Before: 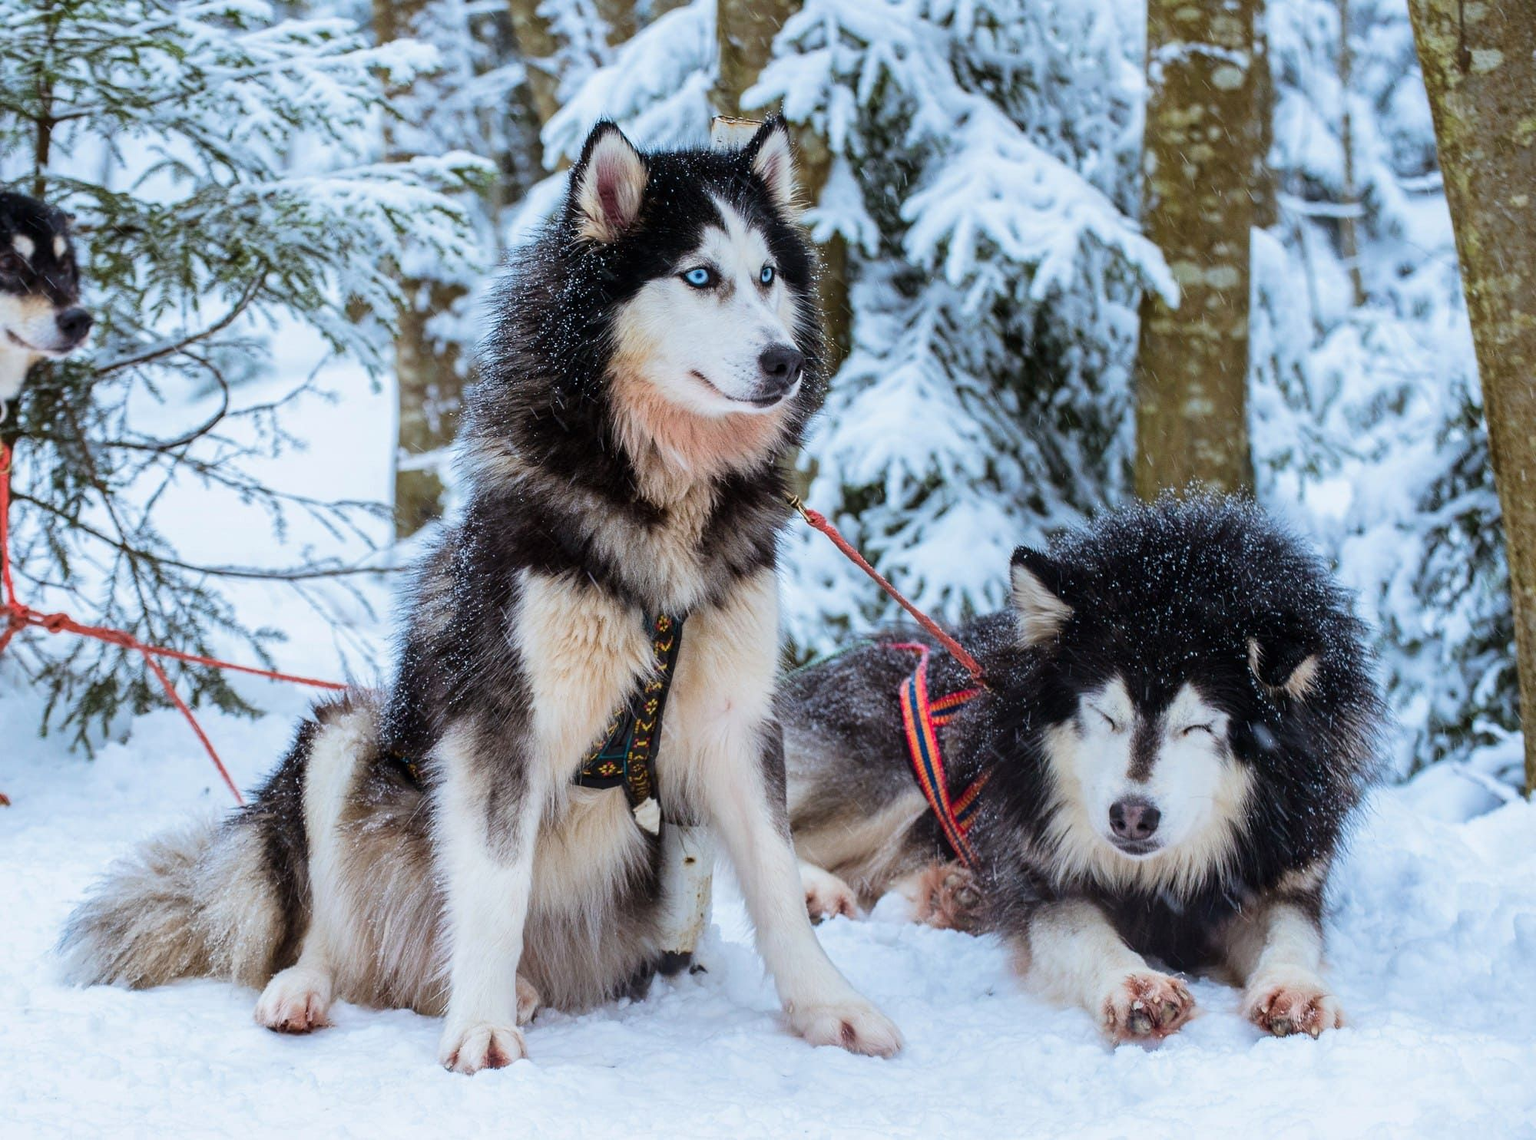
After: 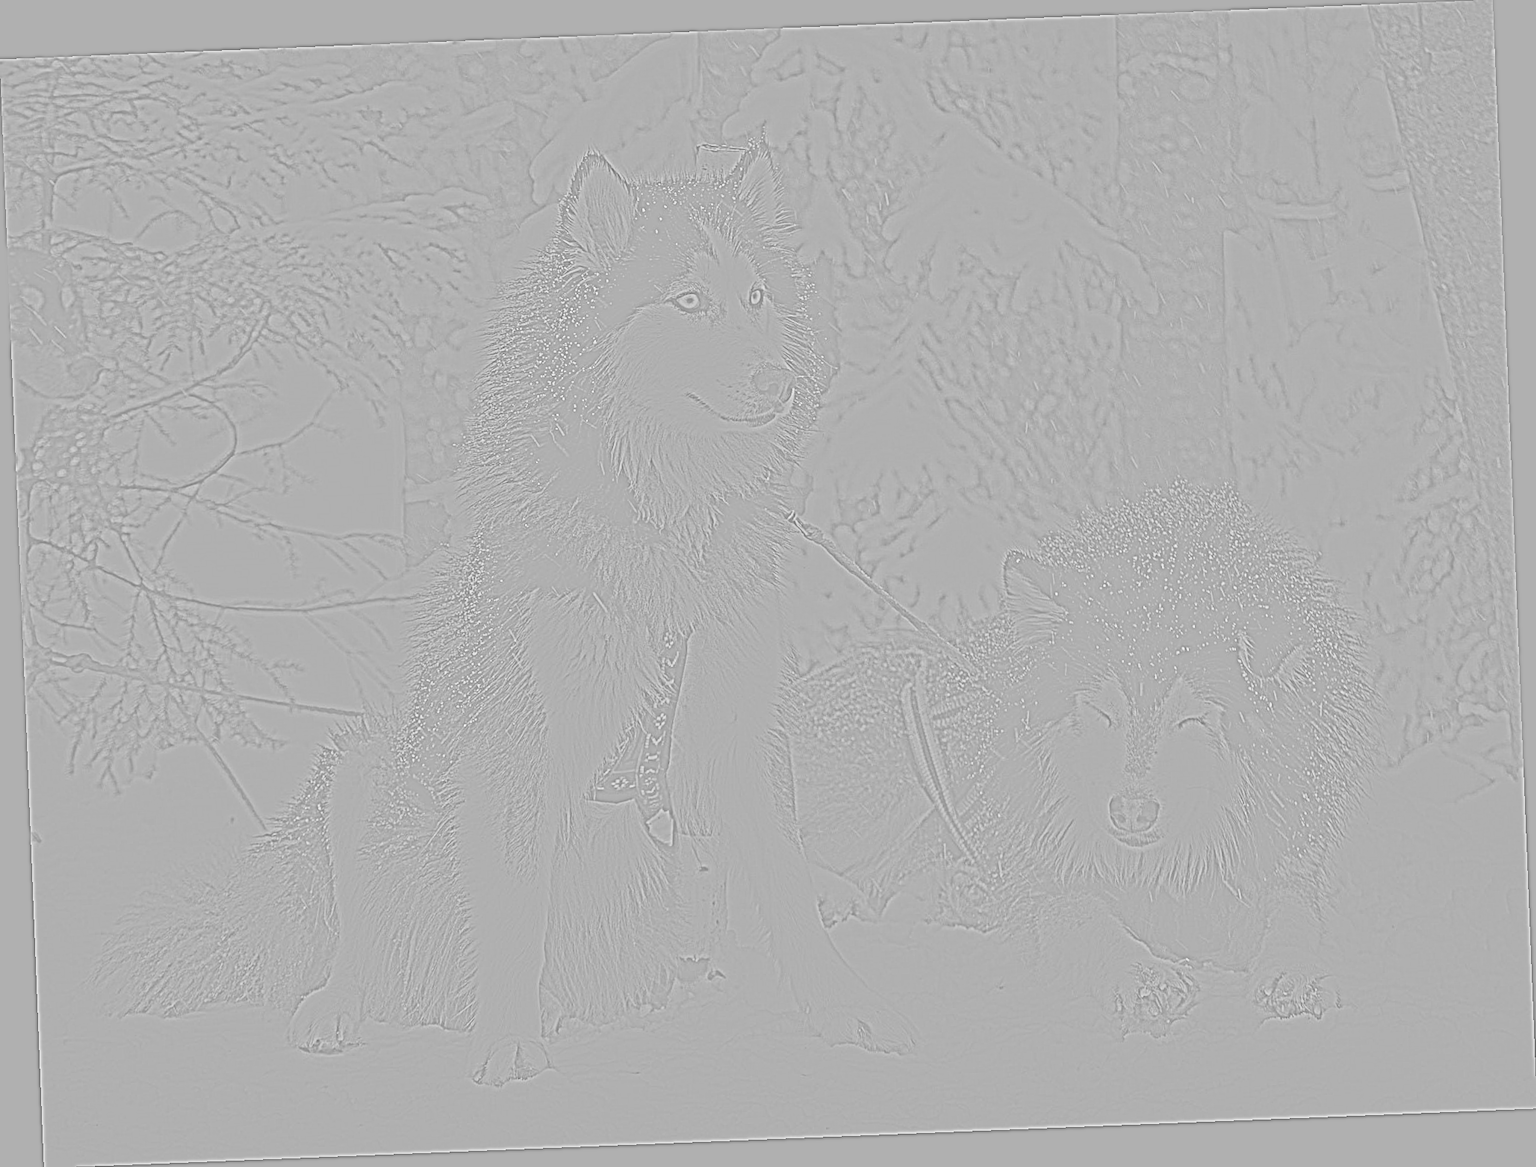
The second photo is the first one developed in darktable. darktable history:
highpass: sharpness 9.84%, contrast boost 9.94%
global tonemap: drago (1, 100), detail 1
rotate and perspective: rotation -2.29°, automatic cropping off
color correction: saturation 1.8
